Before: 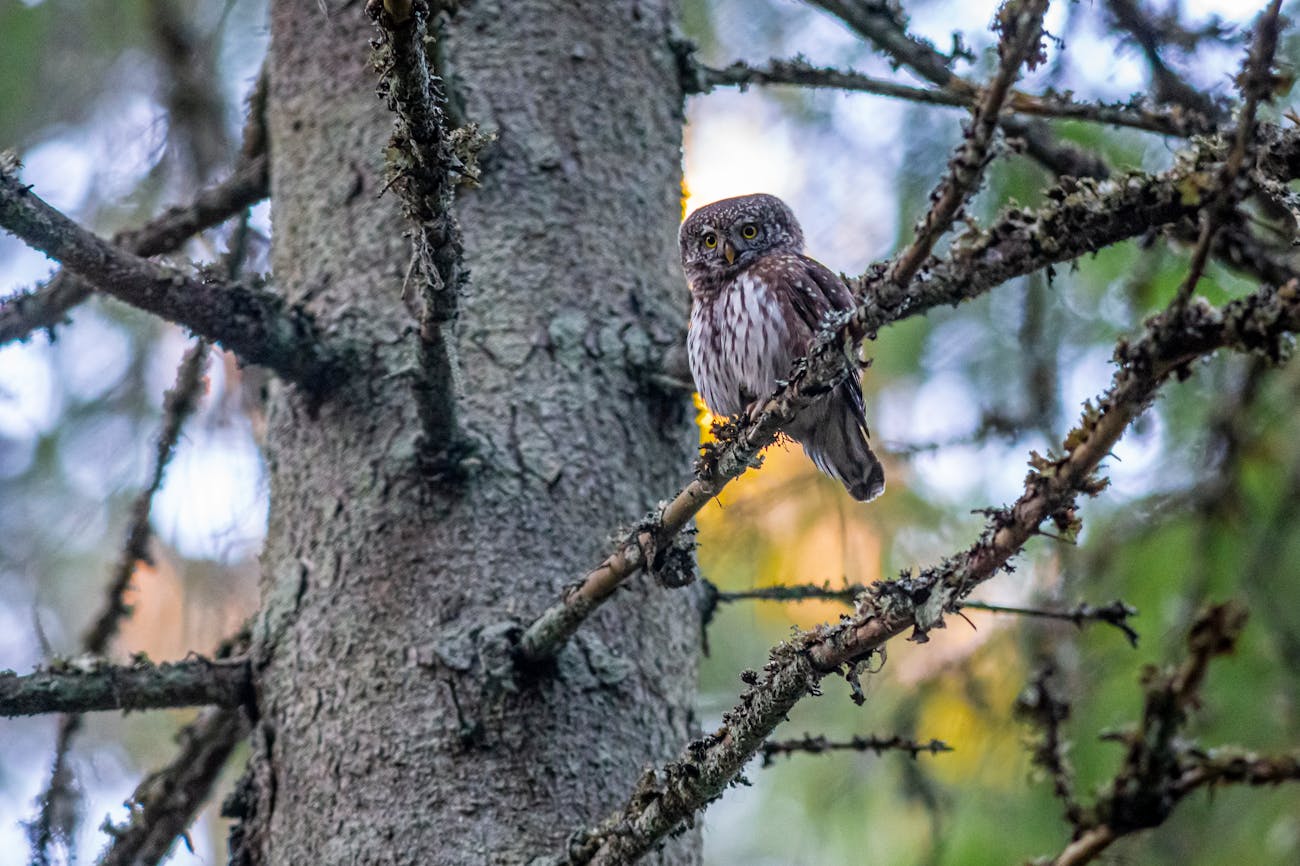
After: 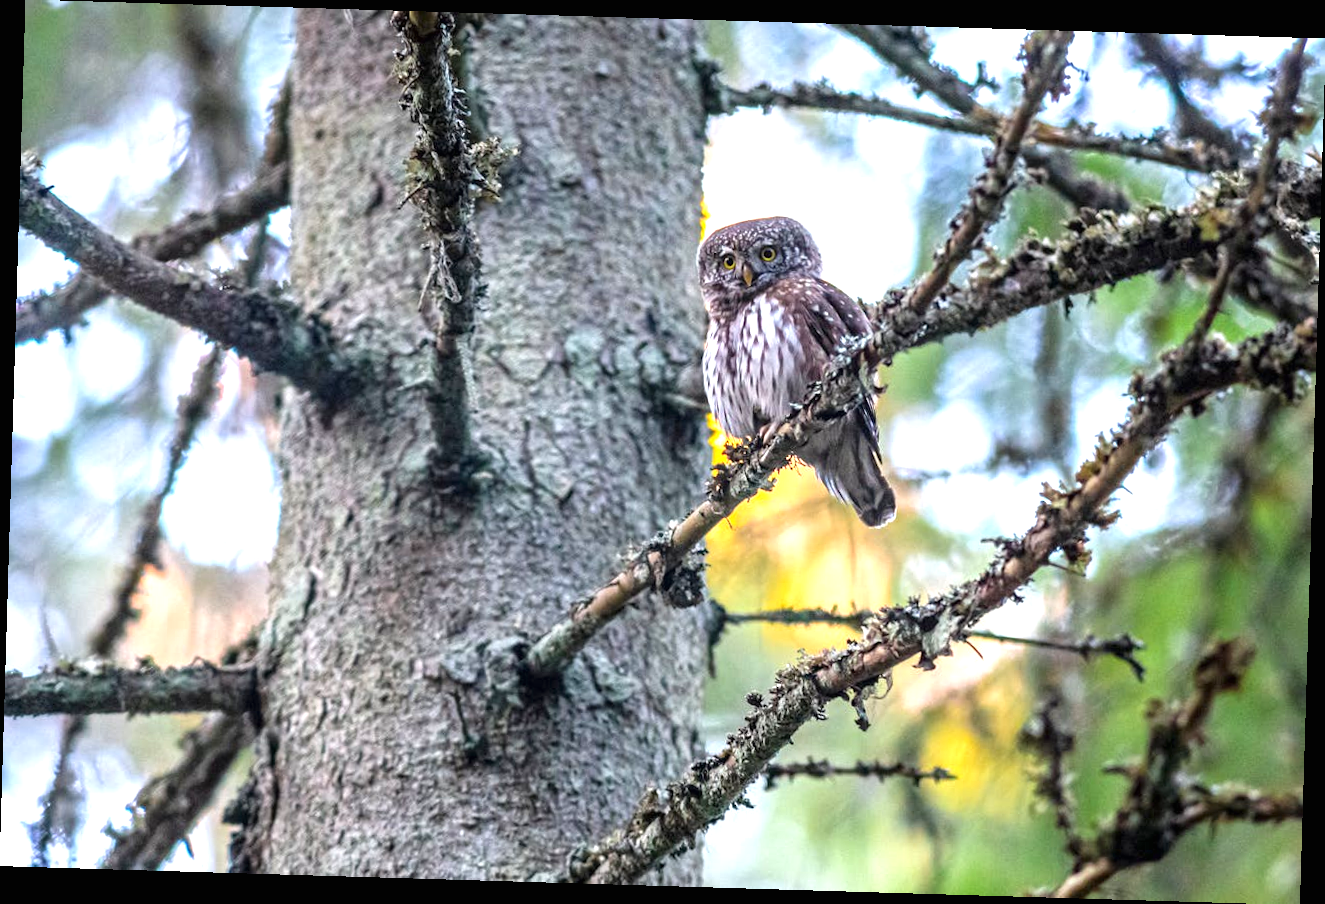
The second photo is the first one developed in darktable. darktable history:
rotate and perspective: rotation 1.72°, automatic cropping off
exposure: black level correction 0, exposure 1.1 EV, compensate exposure bias true, compensate highlight preservation false
